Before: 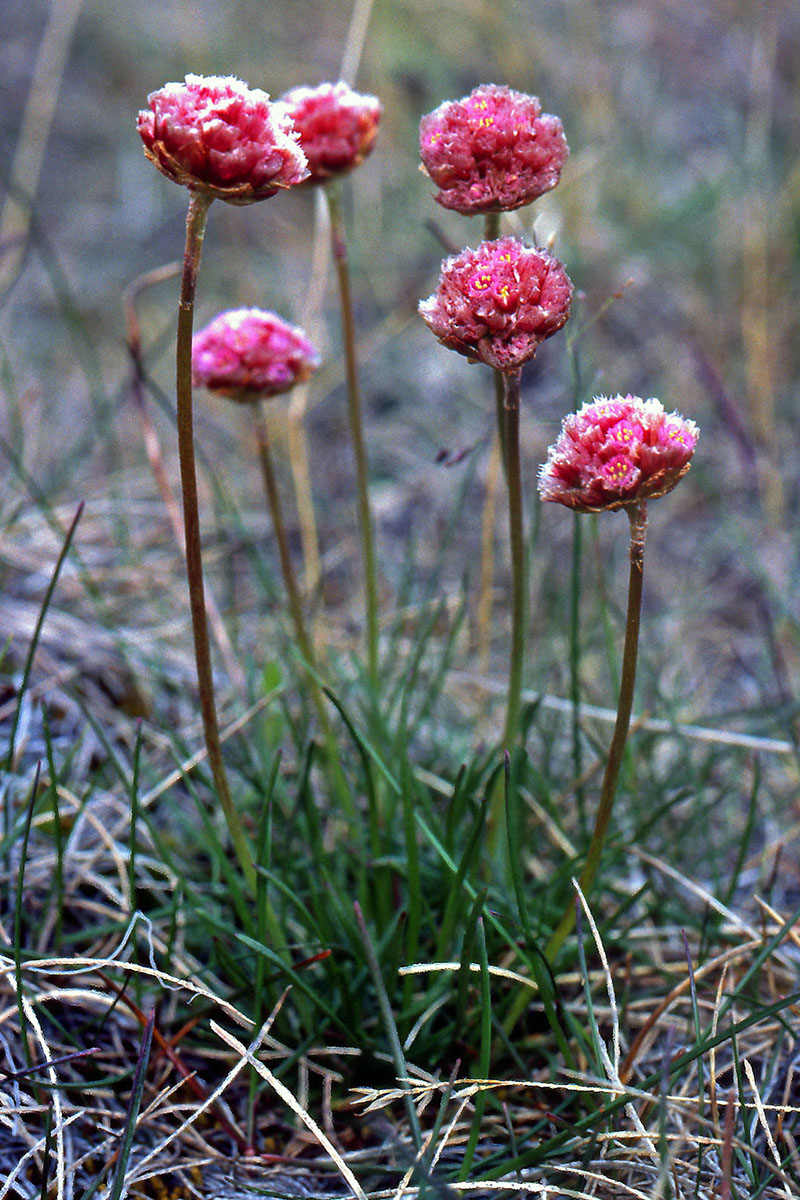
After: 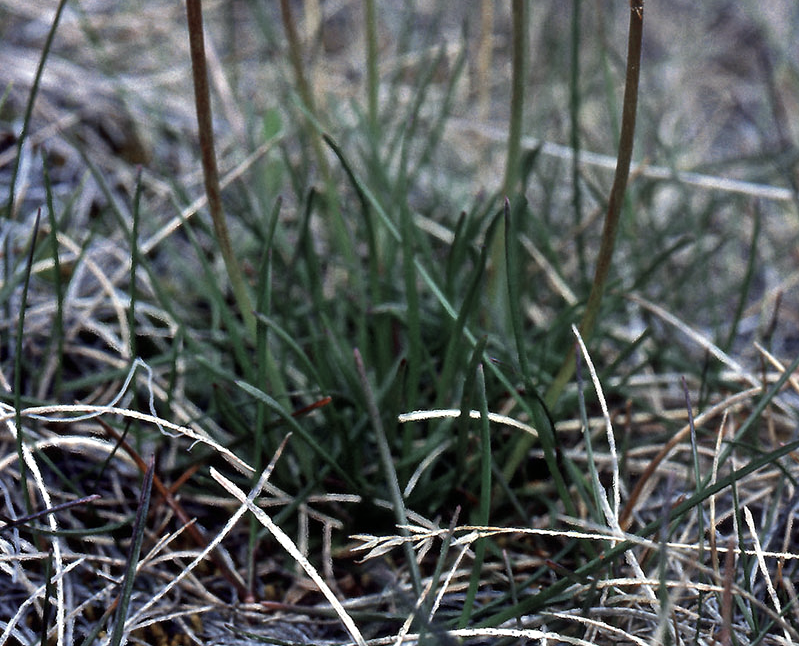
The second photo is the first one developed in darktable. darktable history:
color zones: curves: ch0 [(0, 0.5) (0.125, 0.4) (0.25, 0.5) (0.375, 0.4) (0.5, 0.4) (0.625, 0.35) (0.75, 0.35) (0.875, 0.5)]; ch1 [(0, 0.35) (0.125, 0.45) (0.25, 0.35) (0.375, 0.35) (0.5, 0.35) (0.625, 0.35) (0.75, 0.45) (0.875, 0.35)]; ch2 [(0, 0.6) (0.125, 0.5) (0.25, 0.5) (0.375, 0.6) (0.5, 0.6) (0.625, 0.5) (0.75, 0.5) (0.875, 0.5)]
exposure: exposure 0.2 EV, compensate highlight preservation false
contrast brightness saturation: contrast 0.098, saturation -0.353
crop and rotate: top 46.108%, right 0.051%
